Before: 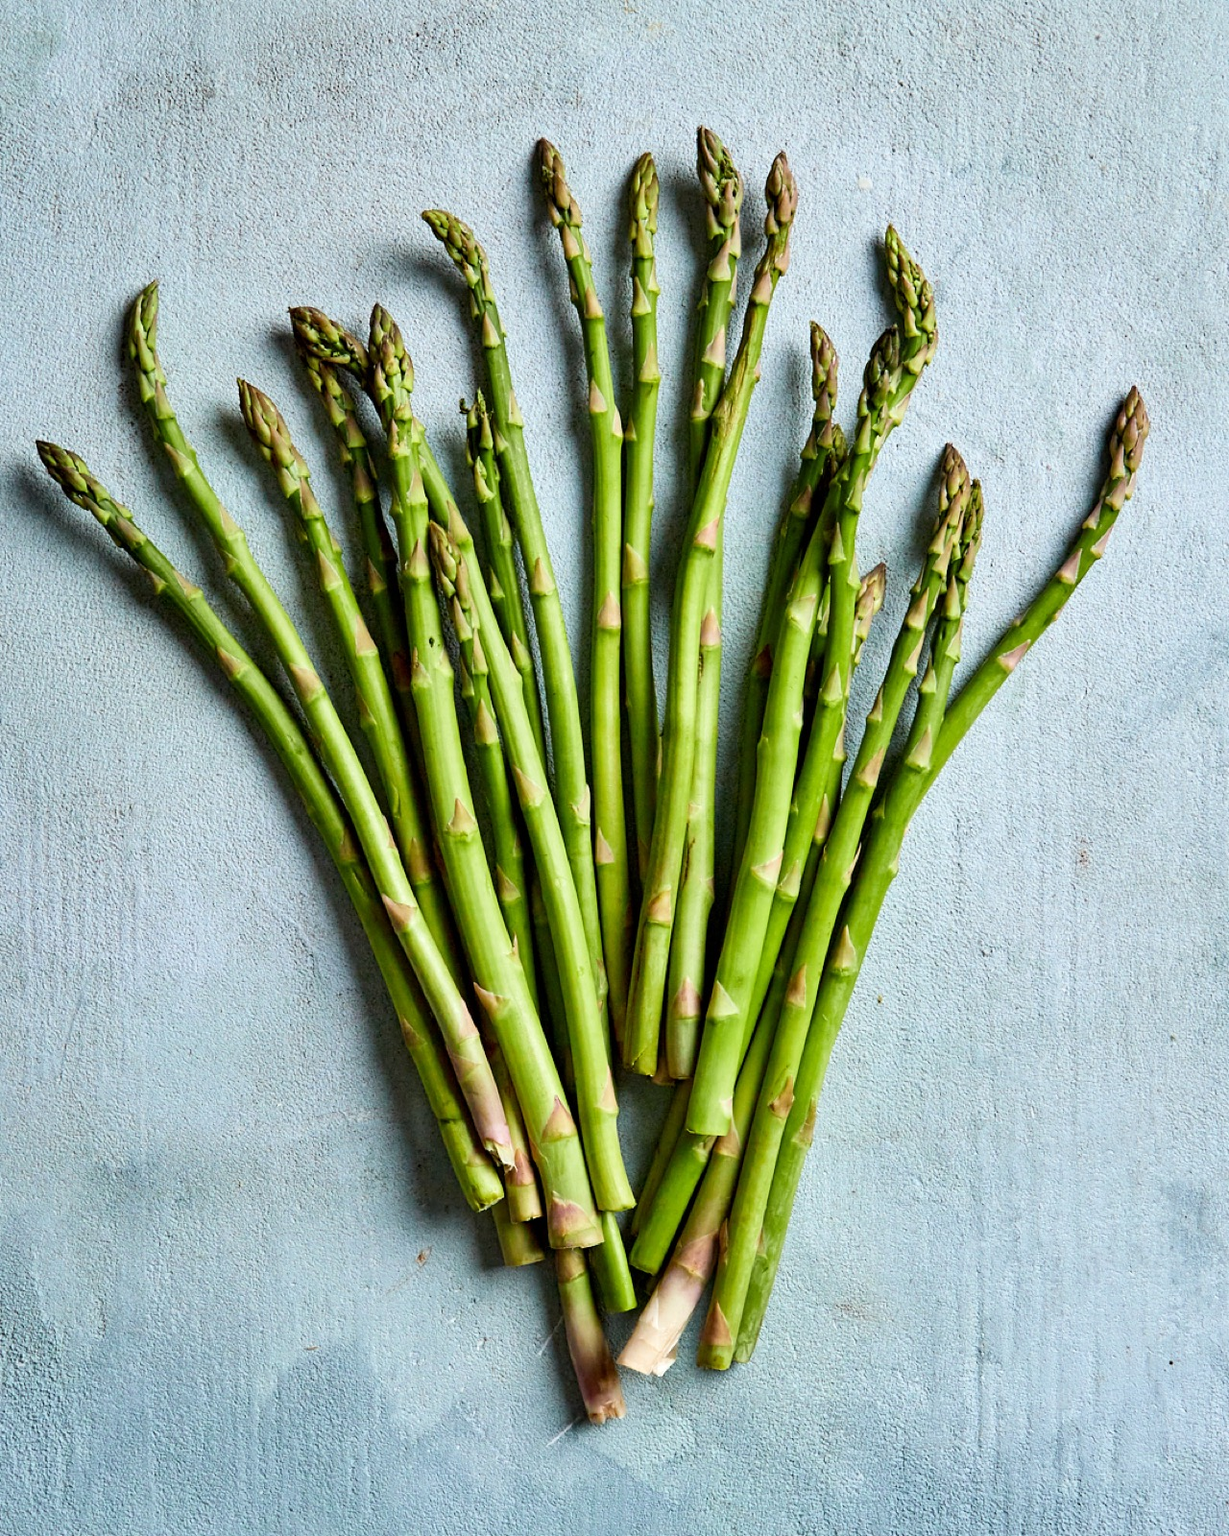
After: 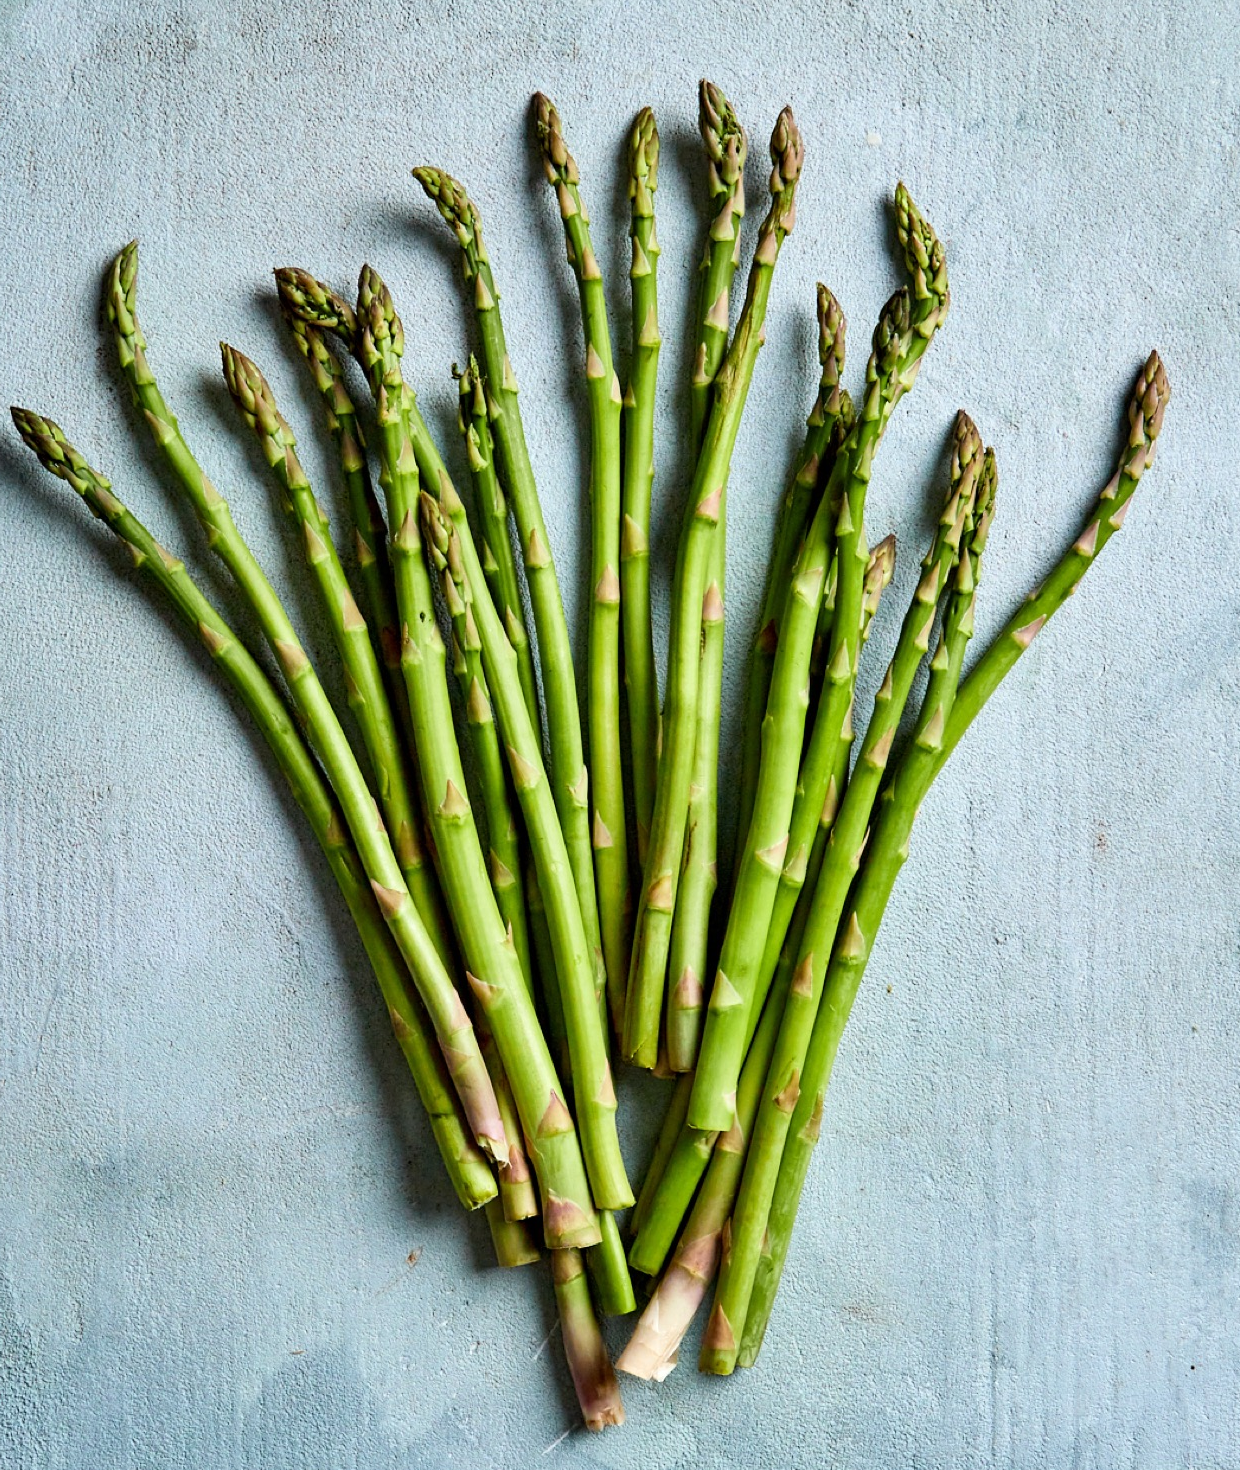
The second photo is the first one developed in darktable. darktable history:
crop: left 2.112%, top 3.255%, right 1.002%, bottom 4.833%
